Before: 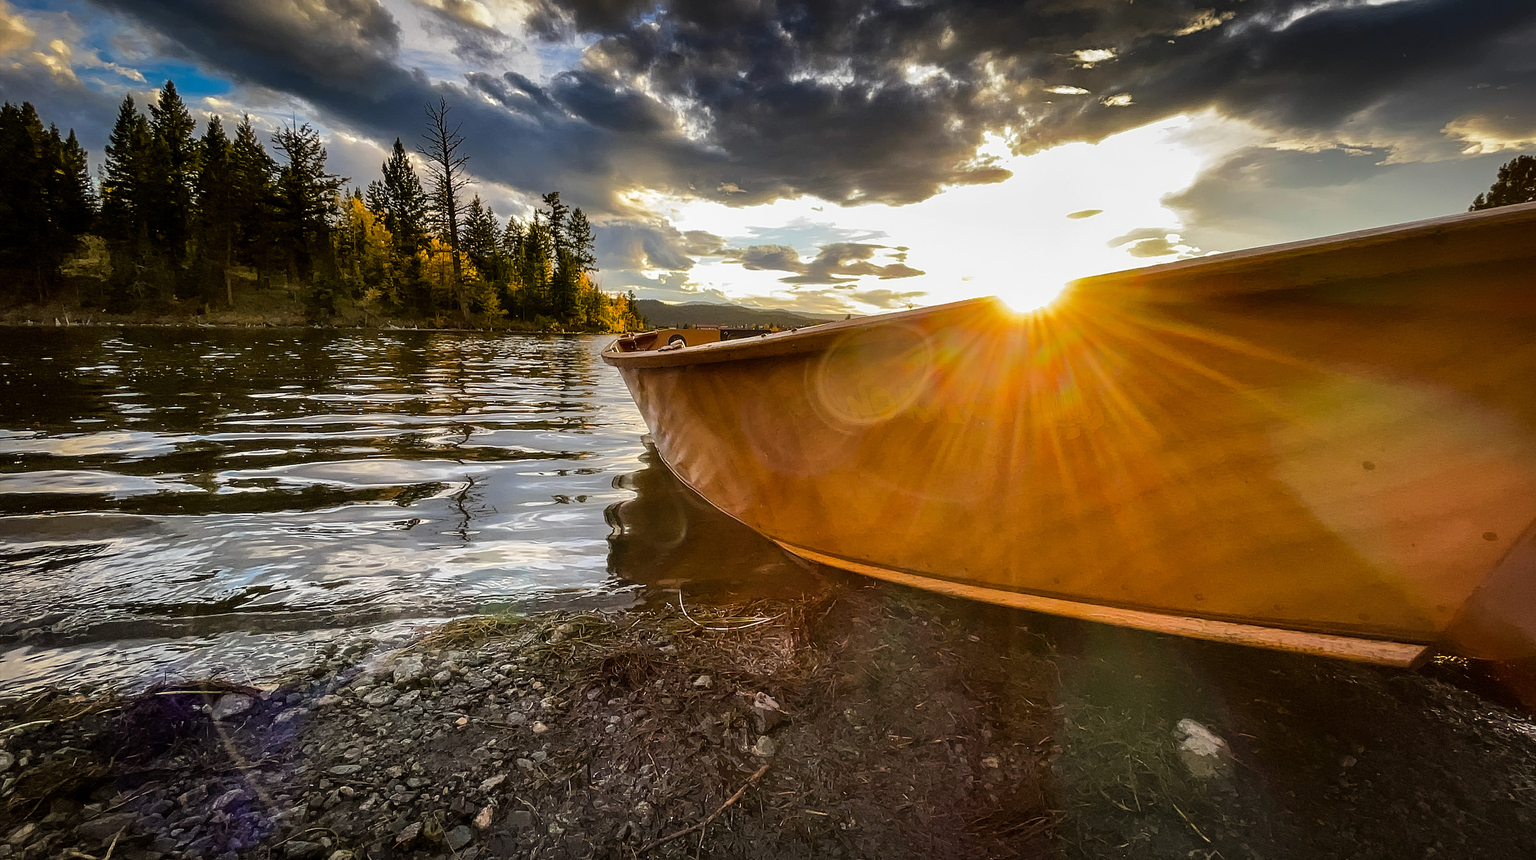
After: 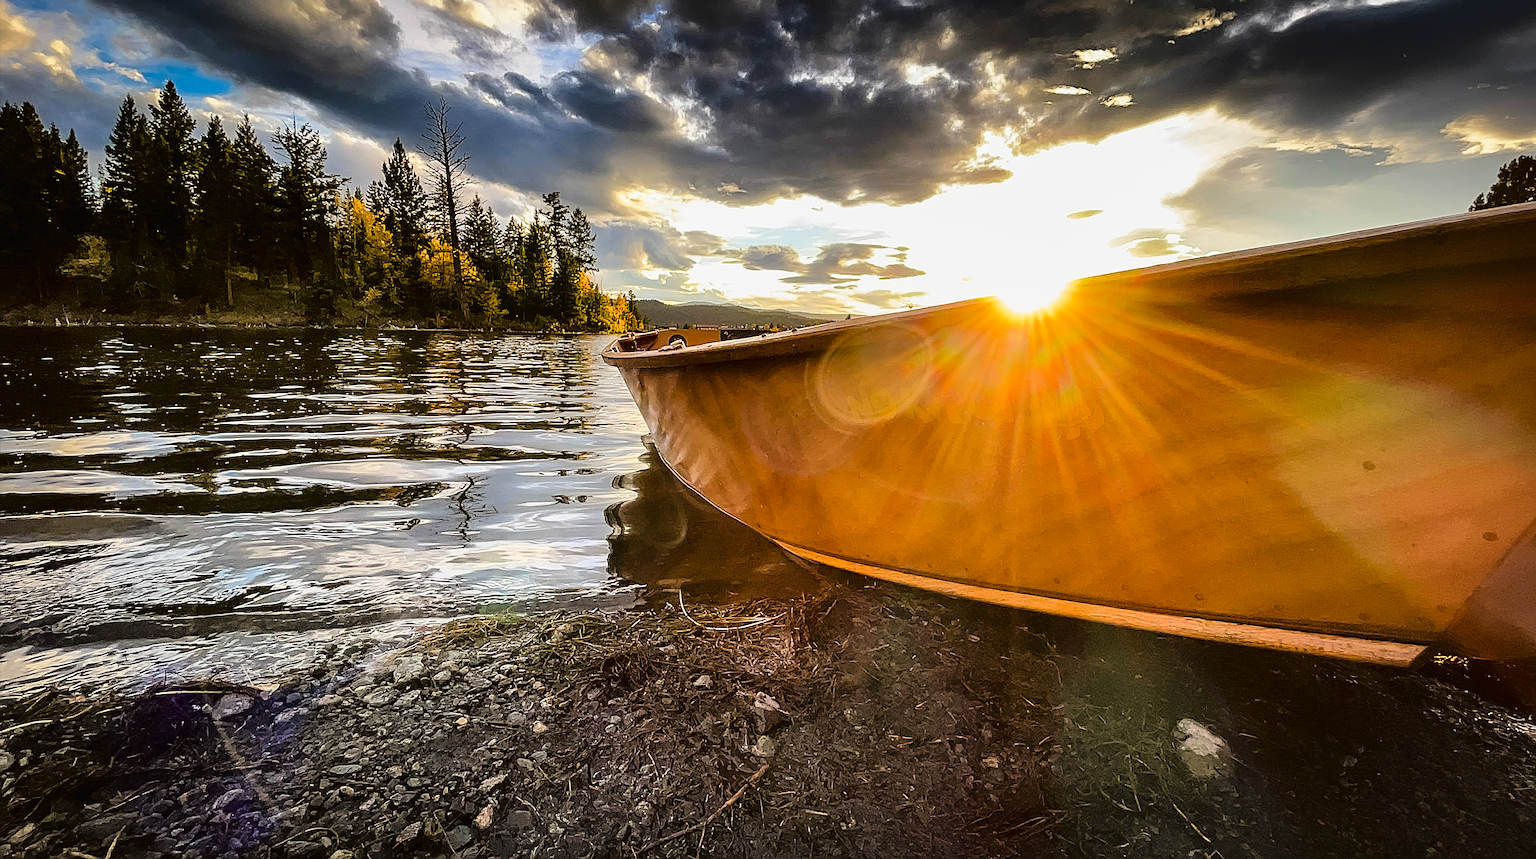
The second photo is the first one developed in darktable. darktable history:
sharpen: on, module defaults
tone curve: curves: ch0 [(0, 0.013) (0.129, 0.1) (0.327, 0.382) (0.489, 0.573) (0.66, 0.748) (0.858, 0.926) (1, 0.977)]; ch1 [(0, 0) (0.353, 0.344) (0.45, 0.46) (0.498, 0.498) (0.521, 0.512) (0.563, 0.559) (0.592, 0.578) (0.647, 0.657) (1, 1)]; ch2 [(0, 0) (0.333, 0.346) (0.375, 0.375) (0.424, 0.43) (0.476, 0.492) (0.502, 0.502) (0.524, 0.531) (0.579, 0.61) (0.612, 0.644) (0.66, 0.715) (1, 1)], color space Lab, linked channels
